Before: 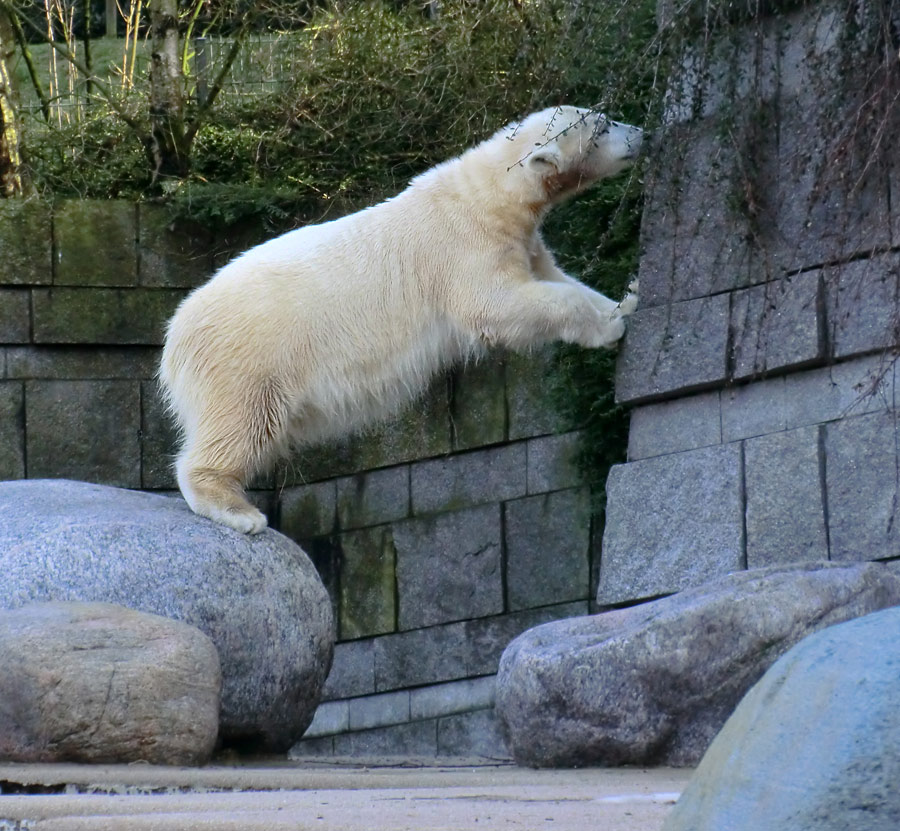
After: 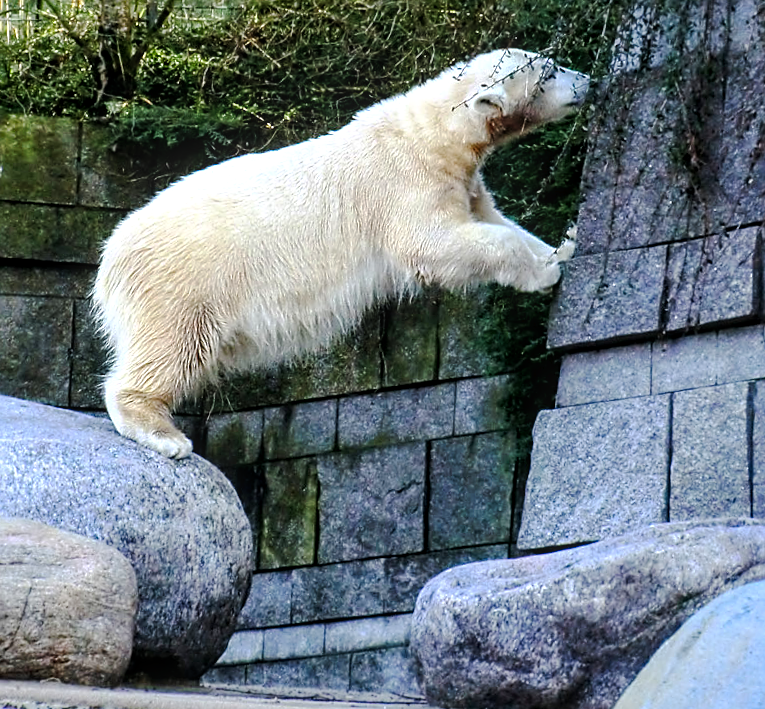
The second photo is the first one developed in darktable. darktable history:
tone equalizer: mask exposure compensation -0.515 EV
exposure: exposure 0.743 EV, compensate exposure bias true, compensate highlight preservation false
shadows and highlights: shadows 25.68, highlights -24.98
local contrast: on, module defaults
sharpen: on, module defaults
tone curve: curves: ch0 [(0, 0) (0.003, 0.007) (0.011, 0.008) (0.025, 0.007) (0.044, 0.009) (0.069, 0.012) (0.1, 0.02) (0.136, 0.035) (0.177, 0.06) (0.224, 0.104) (0.277, 0.16) (0.335, 0.228) (0.399, 0.308) (0.468, 0.418) (0.543, 0.525) (0.623, 0.635) (0.709, 0.723) (0.801, 0.802) (0.898, 0.889) (1, 1)], preserve colors none
crop and rotate: angle -3.24°, left 5.254%, top 5.231%, right 4.624%, bottom 4.287%
